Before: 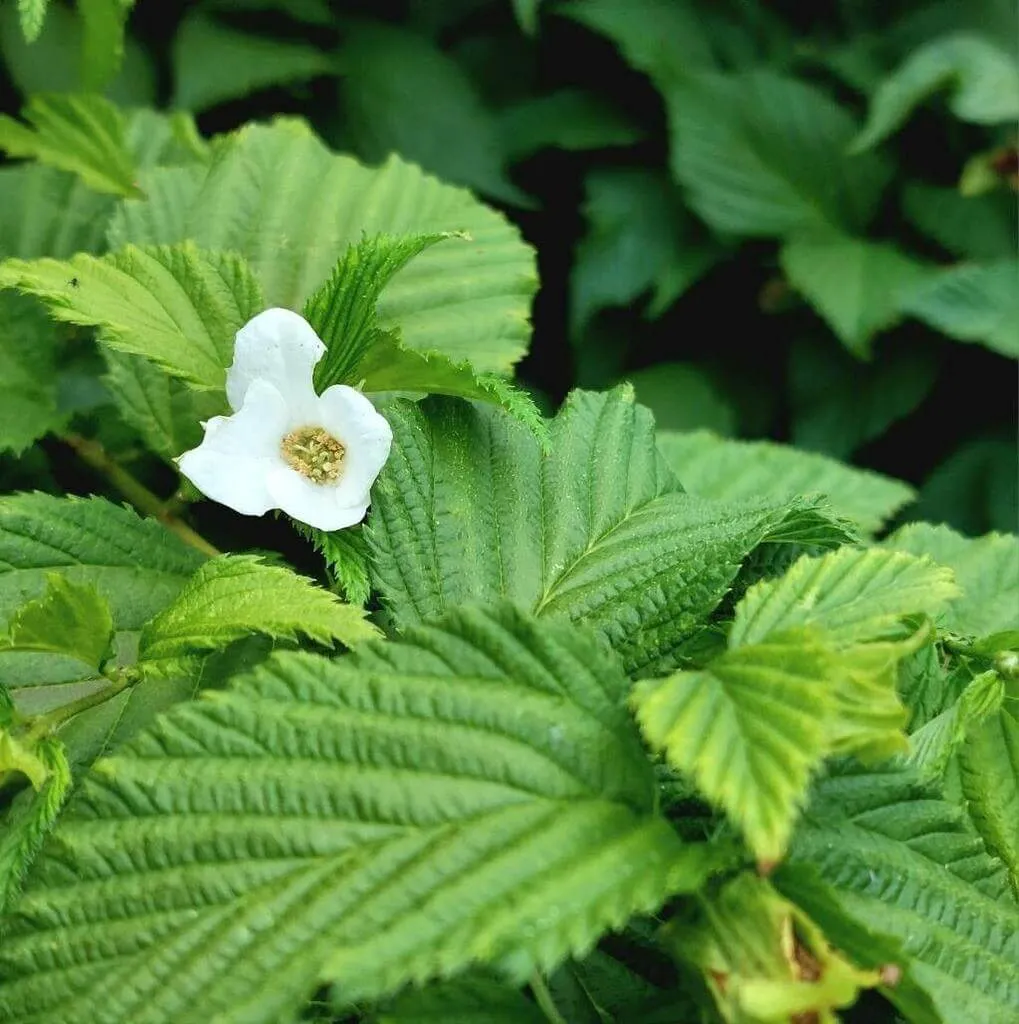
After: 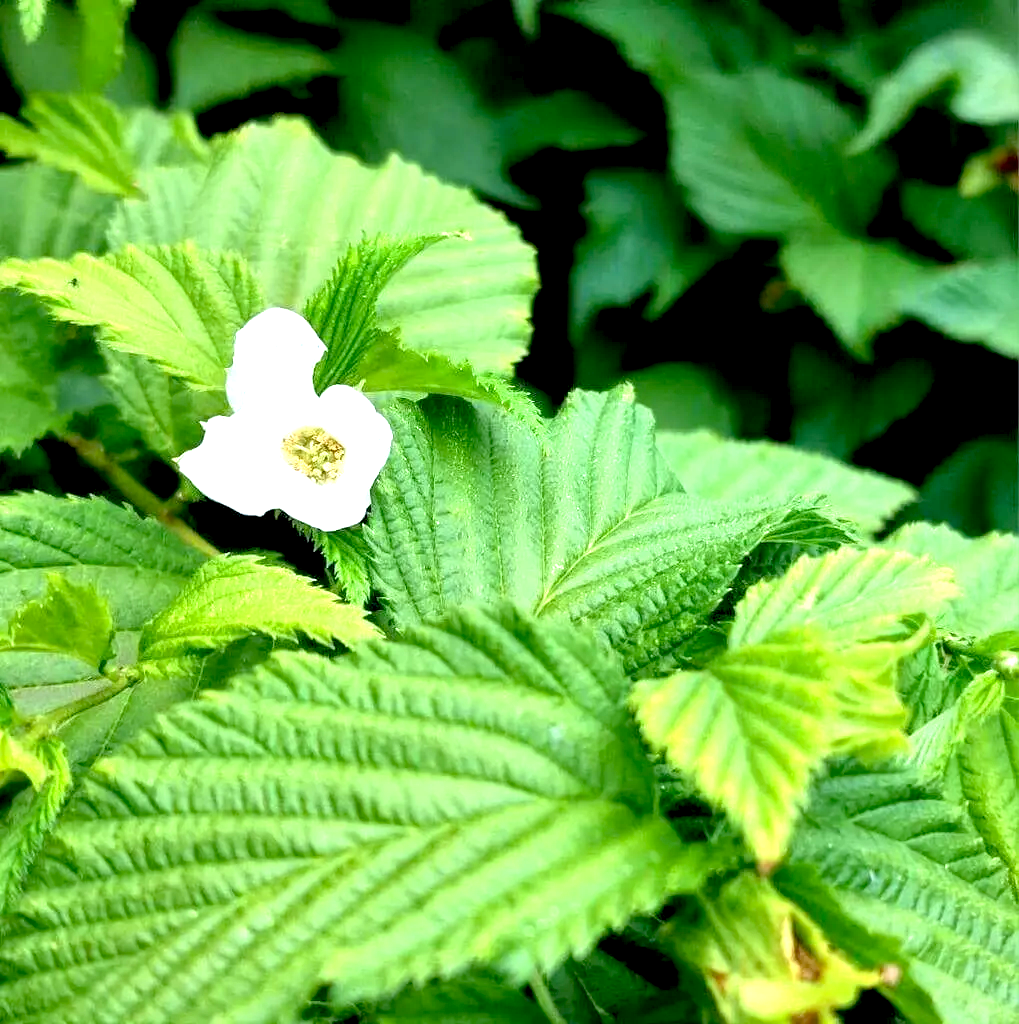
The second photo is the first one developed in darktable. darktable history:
white balance: red 0.983, blue 1.036
exposure: black level correction 0.011, exposure 1.088 EV, compensate exposure bias true, compensate highlight preservation false
